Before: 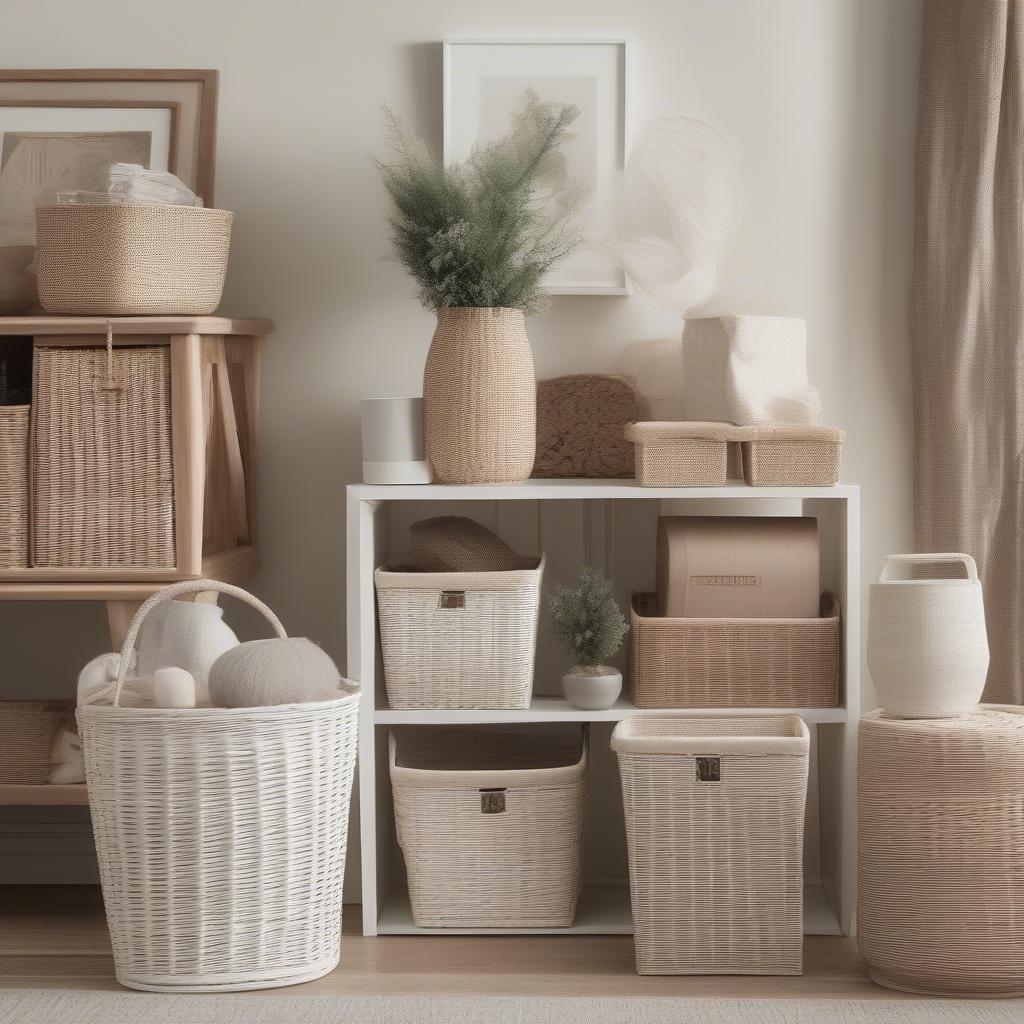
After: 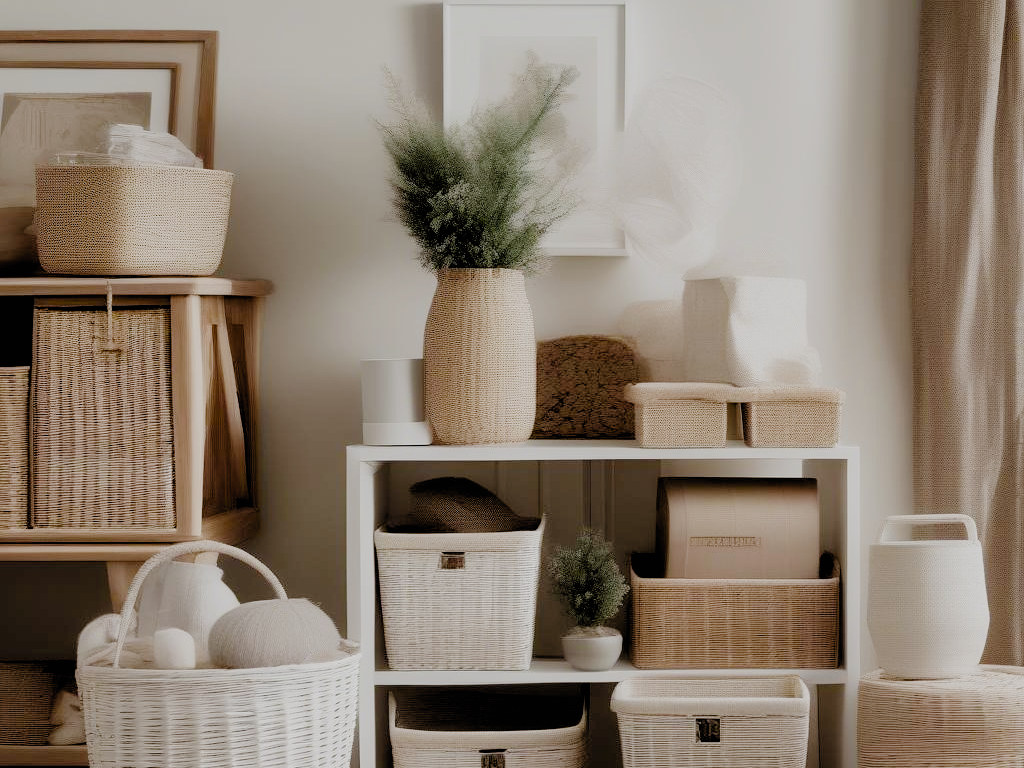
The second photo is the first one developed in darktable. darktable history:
crop: top 3.857%, bottom 21.132%
filmic rgb: black relative exposure -2.85 EV, white relative exposure 4.56 EV, hardness 1.77, contrast 1.25, preserve chrominance no, color science v5 (2021)
